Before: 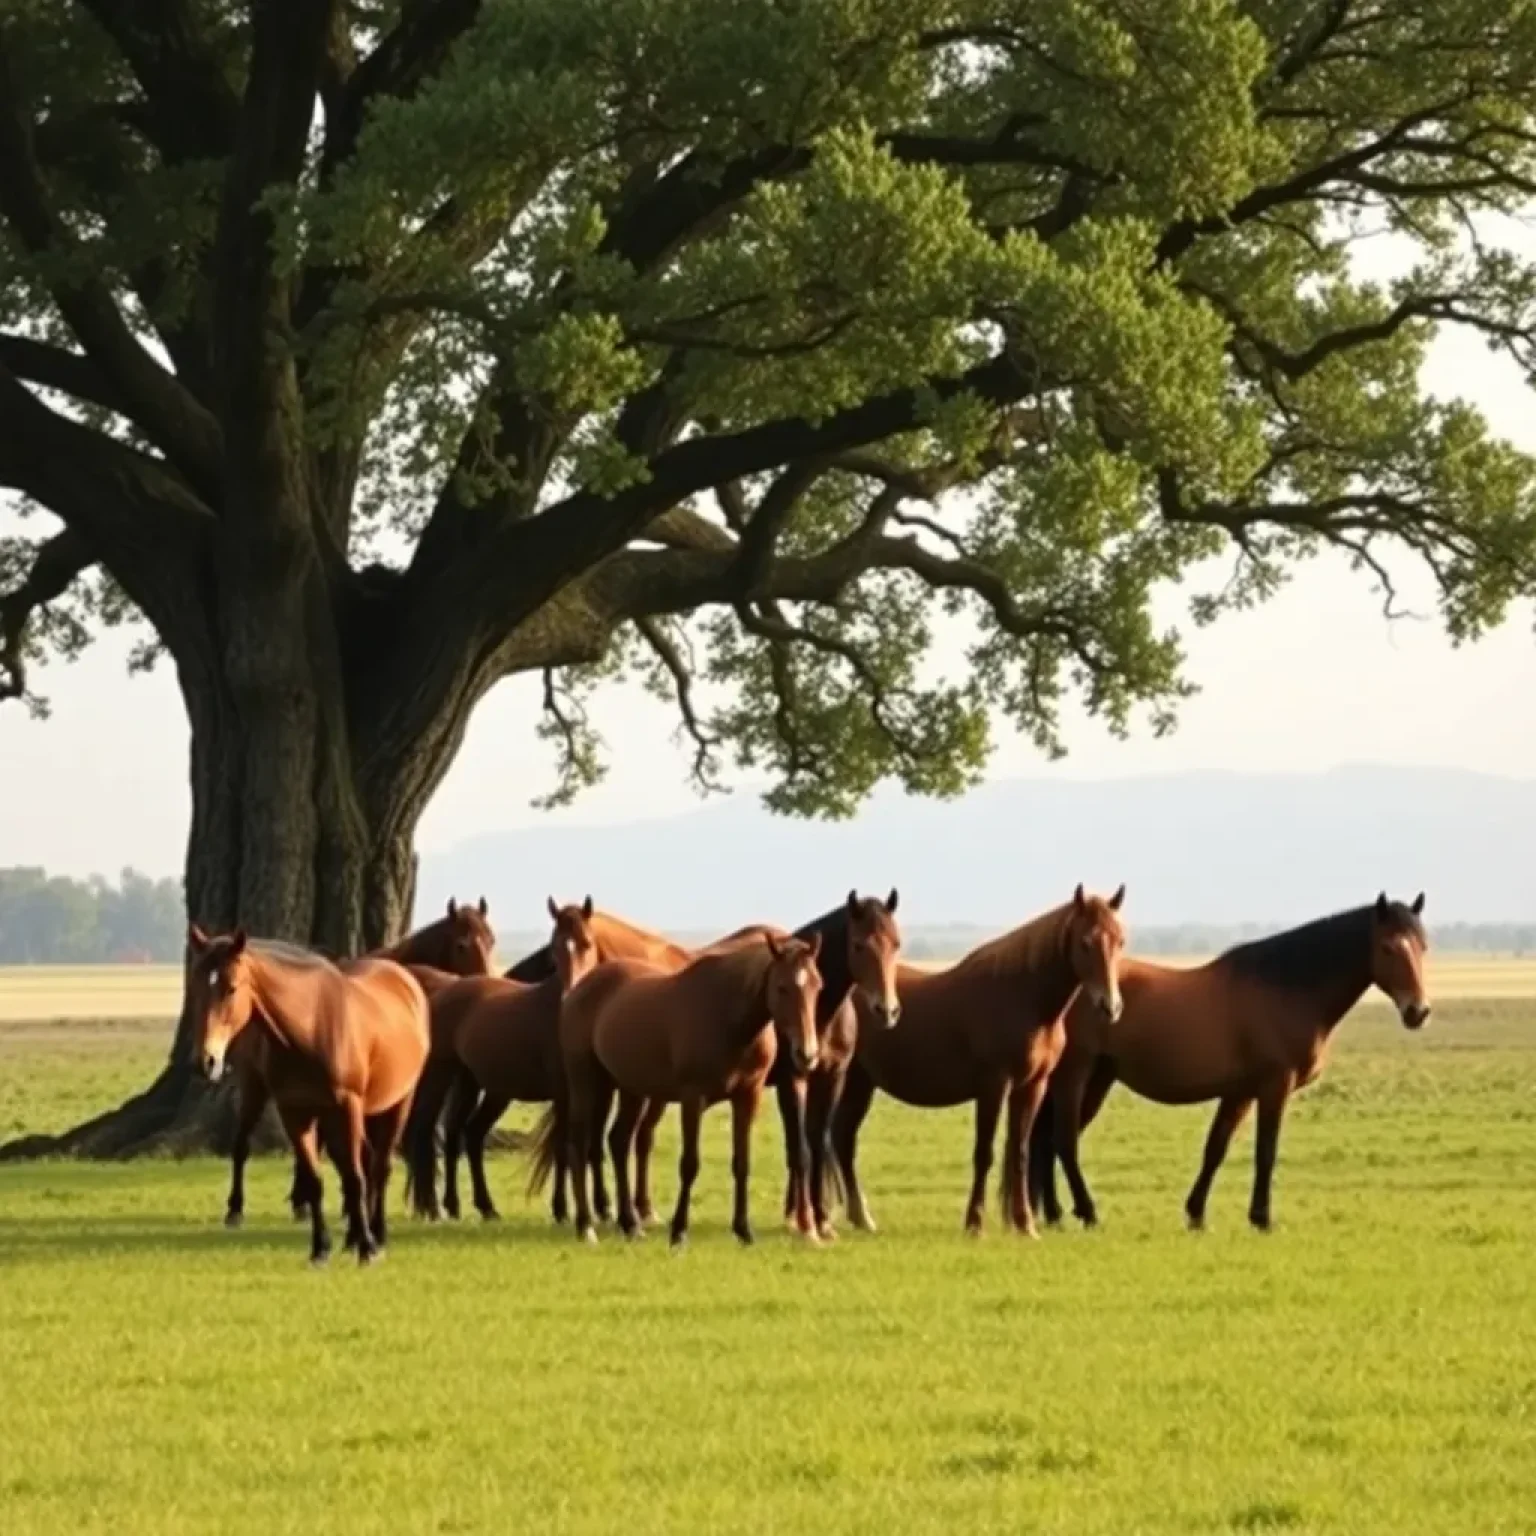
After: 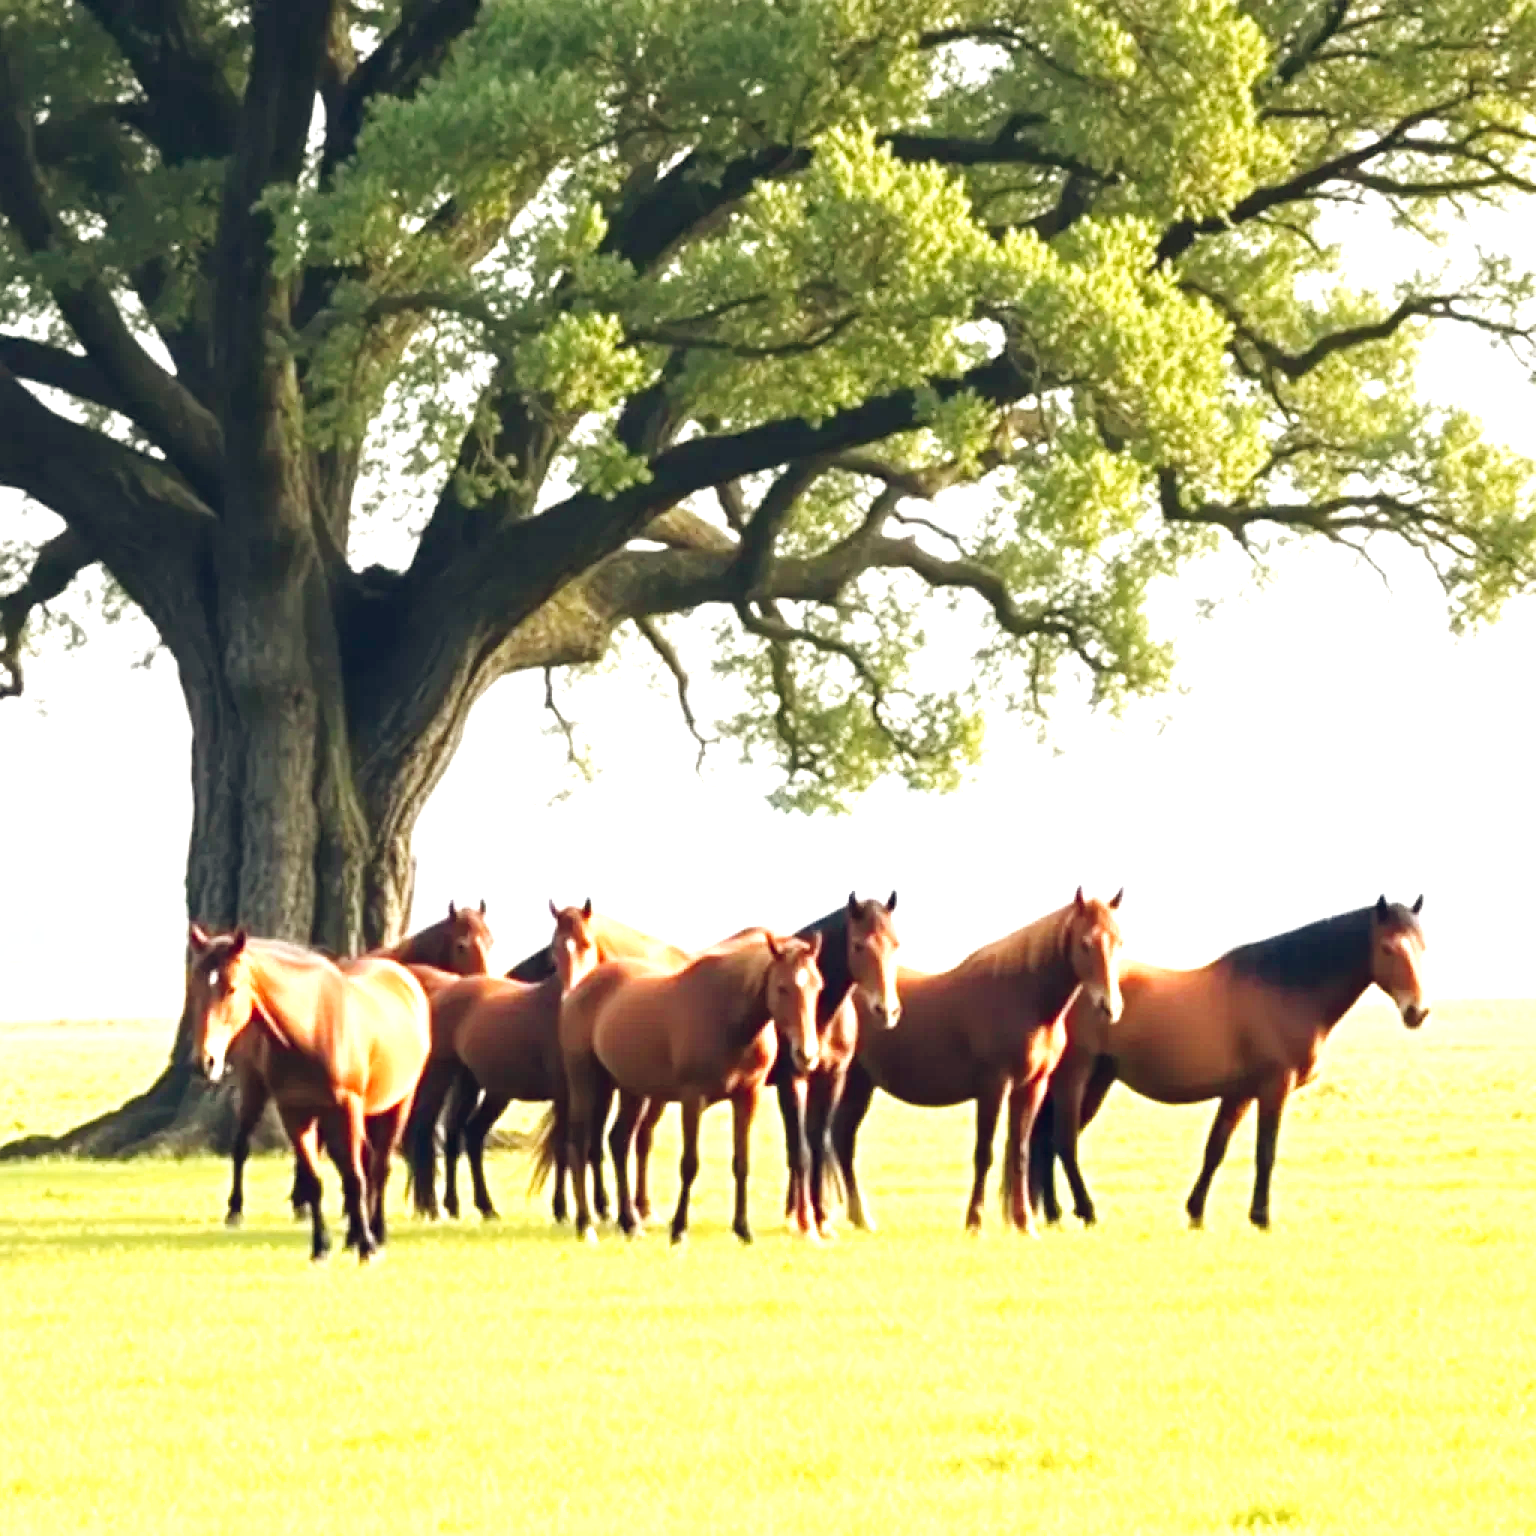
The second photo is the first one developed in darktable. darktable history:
exposure: black level correction 0, exposure 1.463 EV, compensate highlight preservation false
tone curve: curves: ch0 [(0, 0) (0.004, 0.001) (0.133, 0.112) (0.325, 0.362) (0.832, 0.893) (1, 1)], preserve colors none
color balance rgb: global offset › chroma 0.133%, global offset › hue 254.08°, perceptual saturation grading › global saturation 0.935%, perceptual brilliance grading › global brilliance 12.643%
